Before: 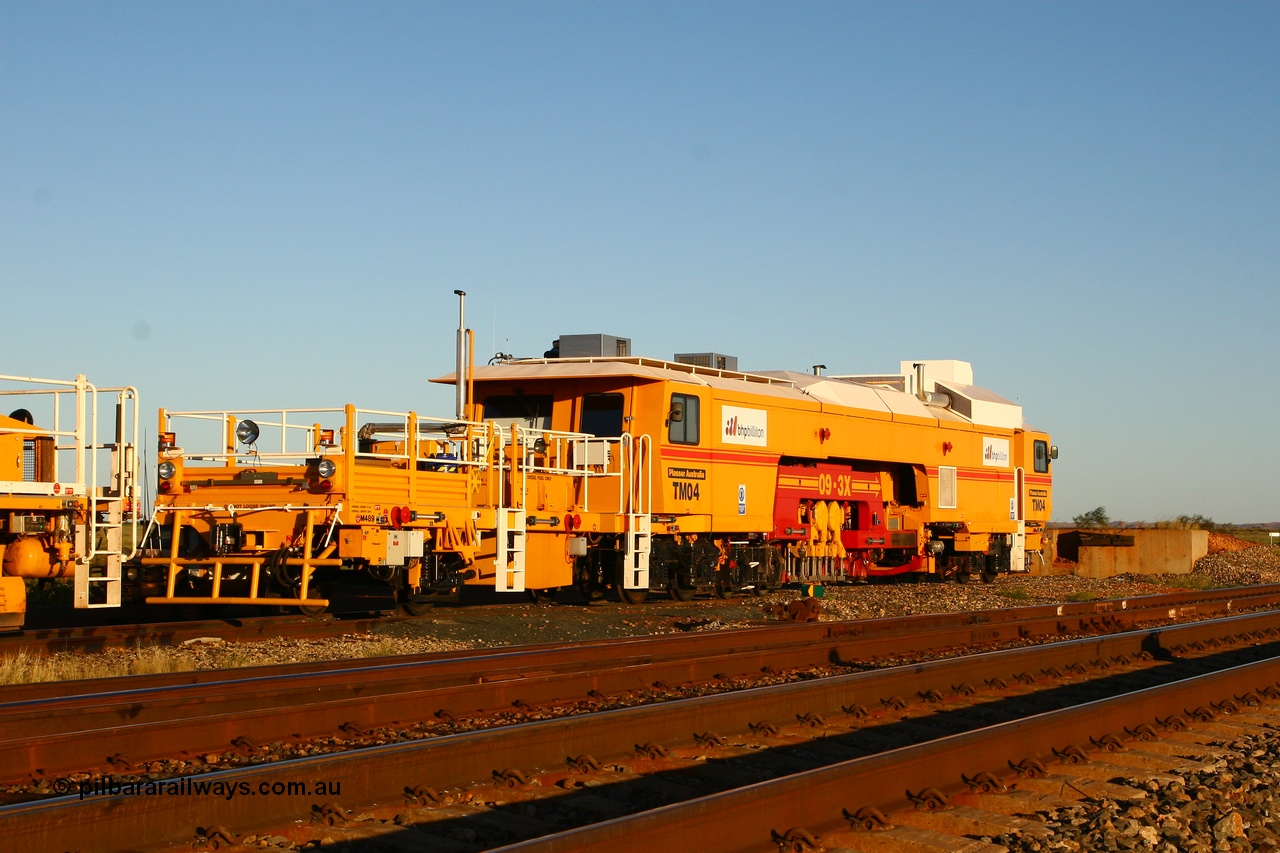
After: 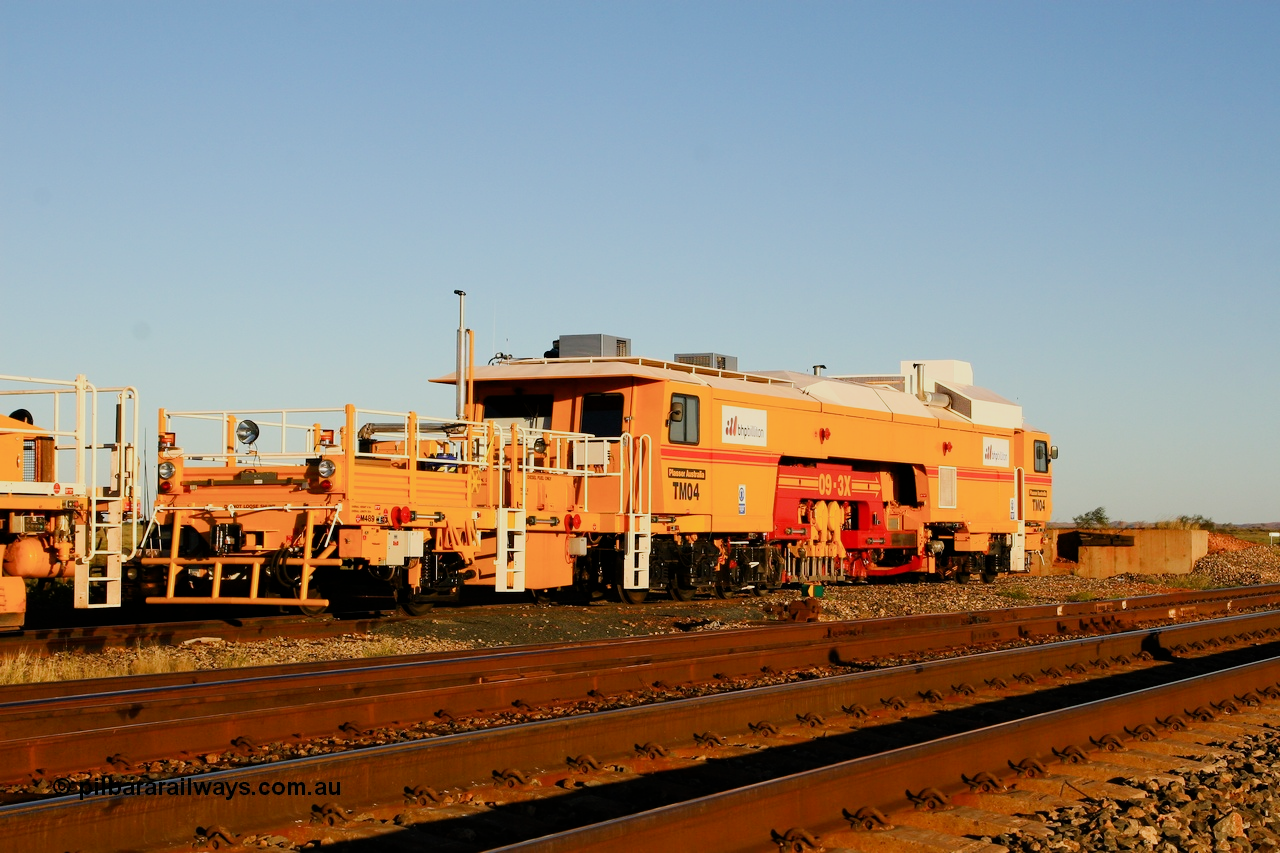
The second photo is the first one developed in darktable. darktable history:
filmic rgb: black relative exposure -7.65 EV, white relative exposure 4.56 EV, hardness 3.61
exposure: black level correction 0.001, exposure 0.499 EV, compensate highlight preservation false
